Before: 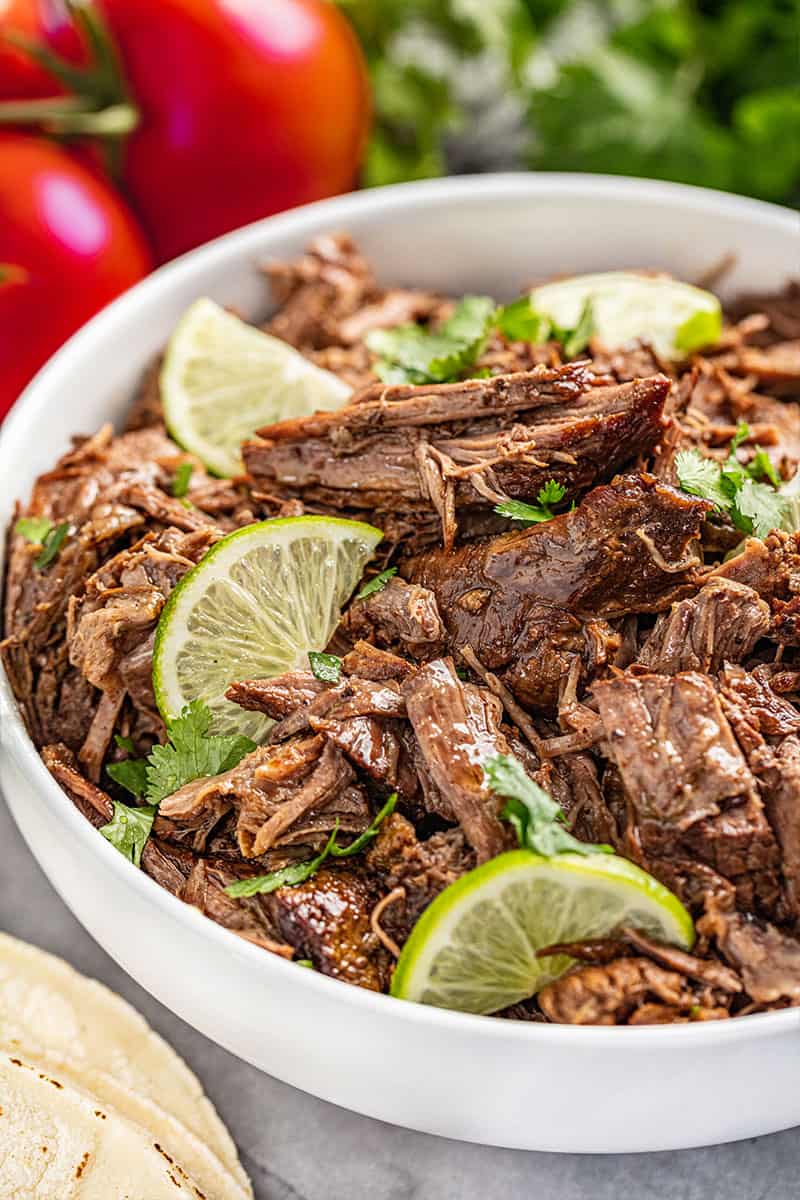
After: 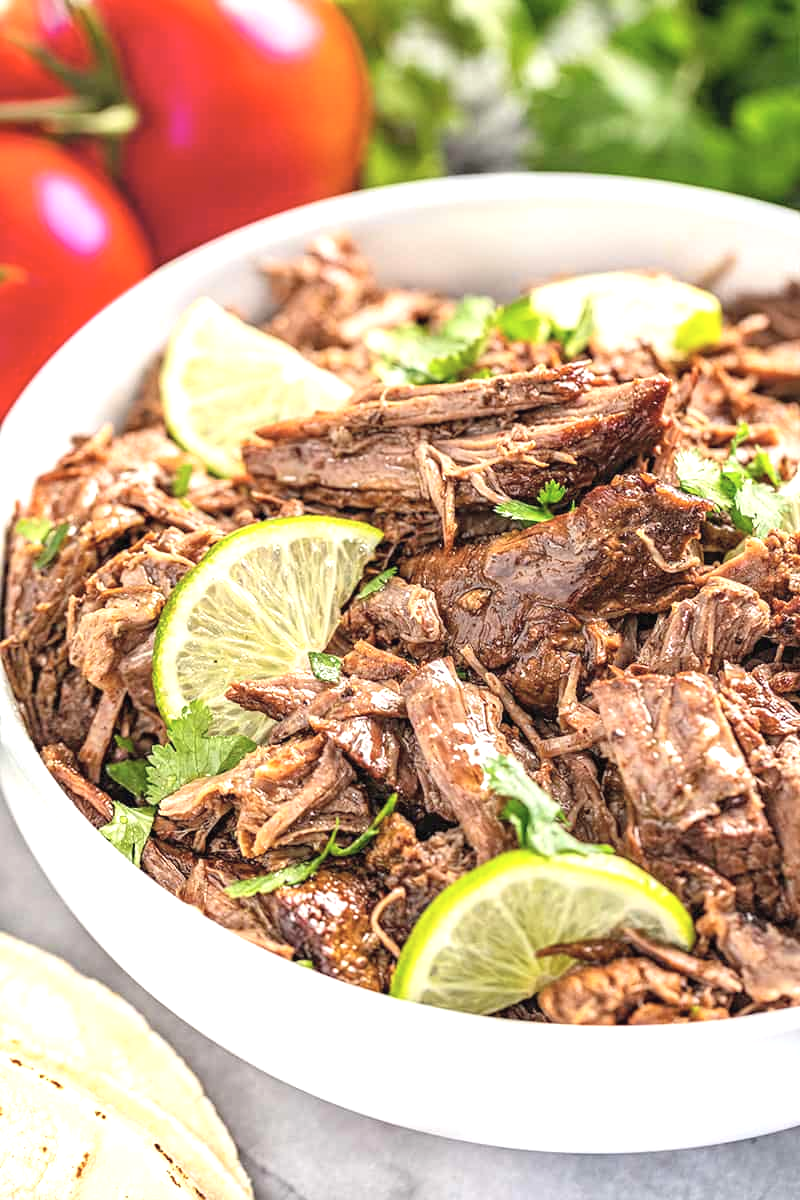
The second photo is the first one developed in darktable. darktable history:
exposure: black level correction 0, exposure 0.702 EV, compensate highlight preservation false
contrast brightness saturation: brightness 0.123
color zones: curves: ch1 [(0, 0.469) (0.01, 0.469) (0.12, 0.446) (0.248, 0.469) (0.5, 0.5) (0.748, 0.5) (0.99, 0.469) (1, 0.469)]
